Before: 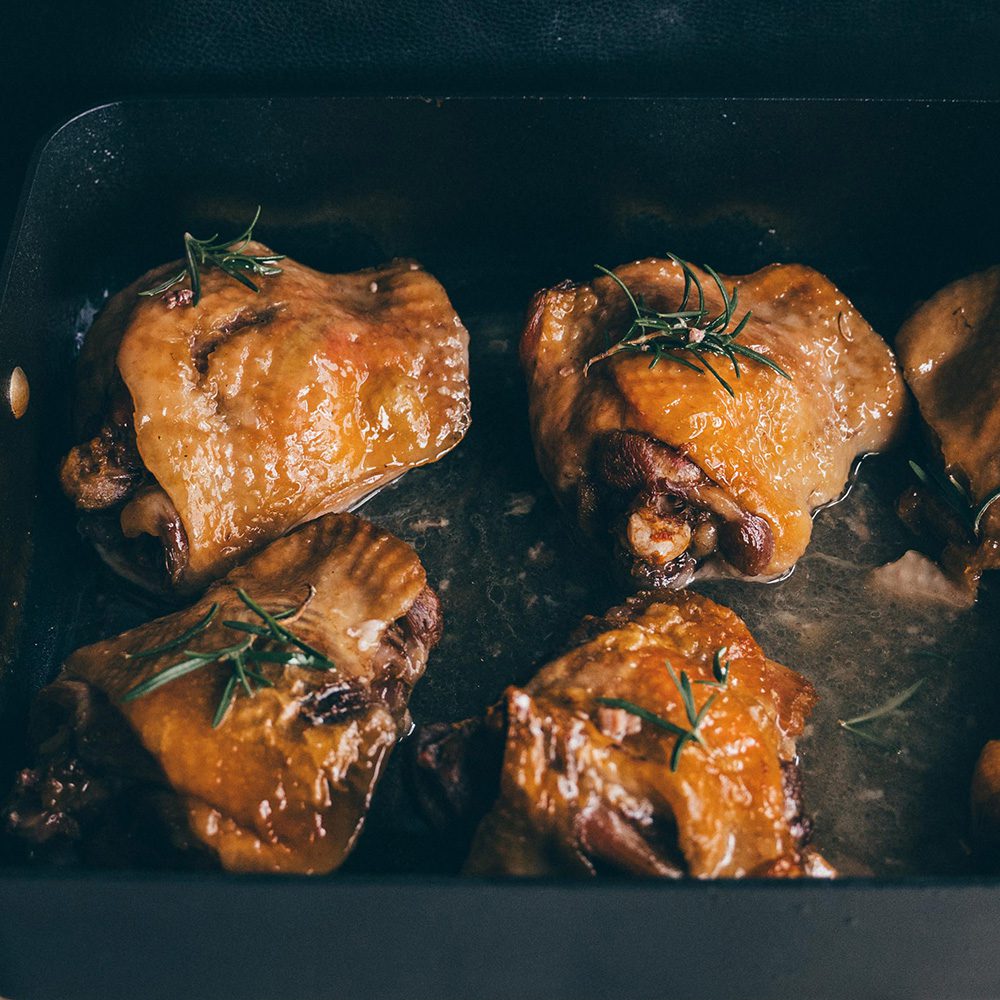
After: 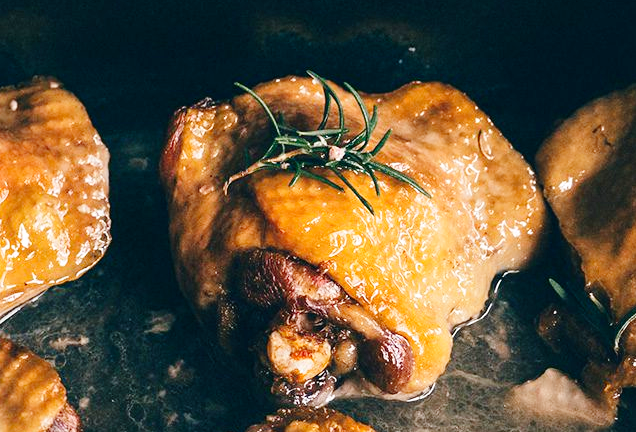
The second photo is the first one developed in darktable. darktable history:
base curve: curves: ch0 [(0, 0) (0.008, 0.007) (0.022, 0.029) (0.048, 0.089) (0.092, 0.197) (0.191, 0.399) (0.275, 0.534) (0.357, 0.65) (0.477, 0.78) (0.542, 0.833) (0.799, 0.973) (1, 1)], preserve colors none
crop: left 36.005%, top 18.293%, right 0.31%, bottom 38.444%
